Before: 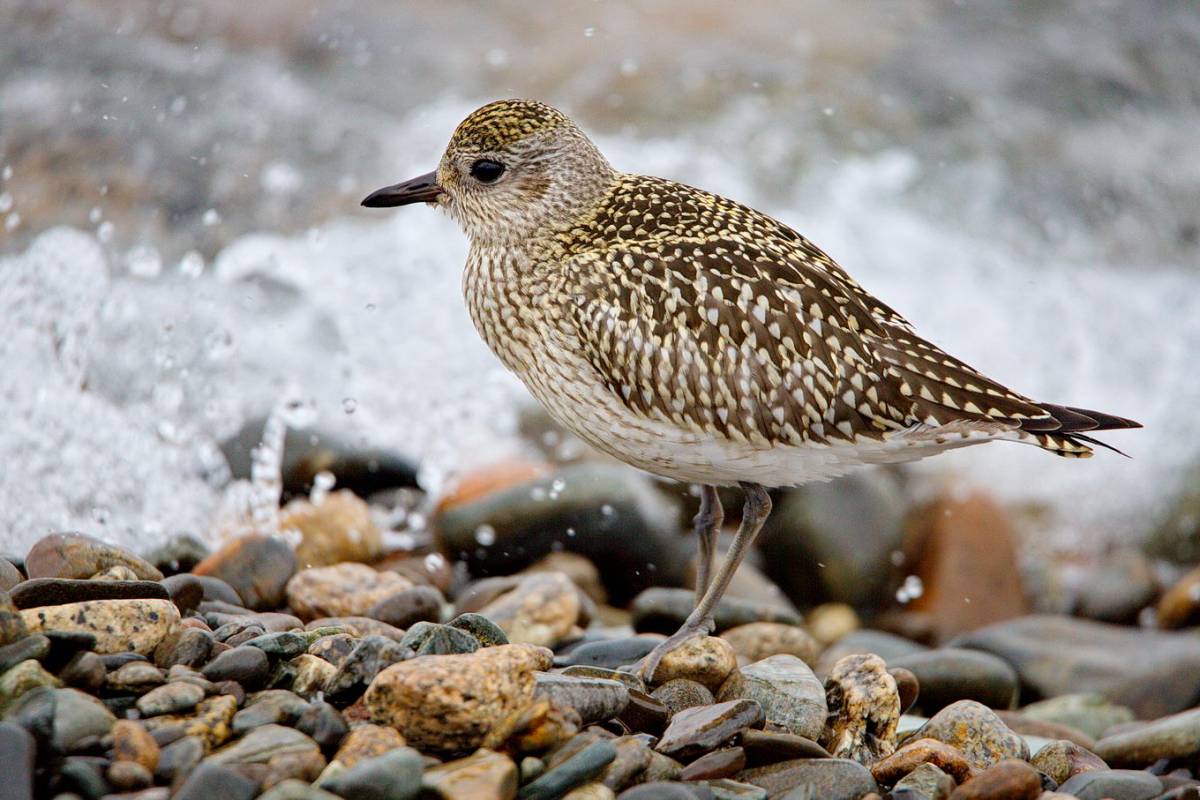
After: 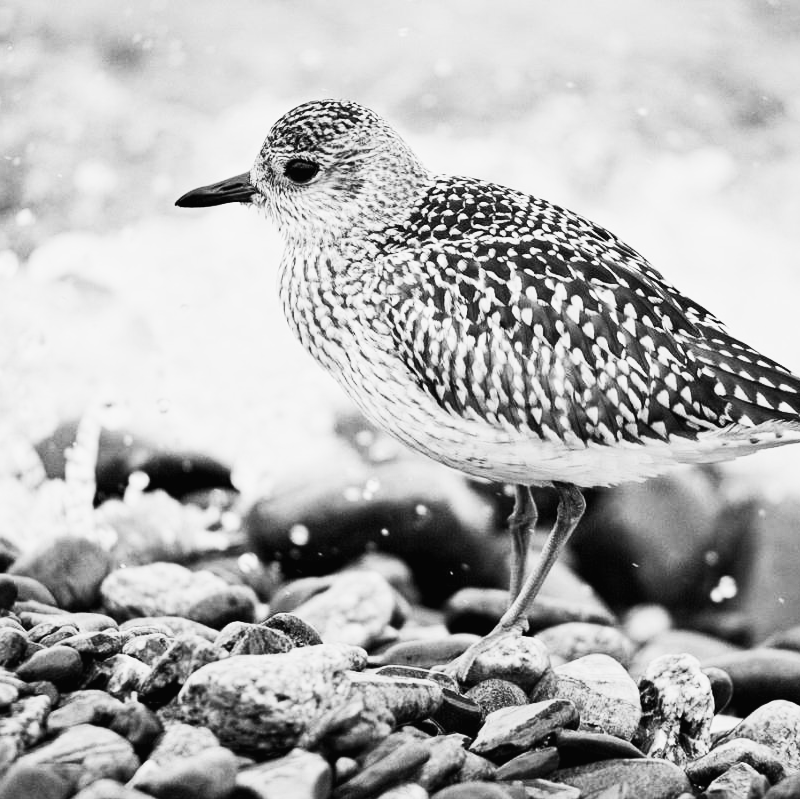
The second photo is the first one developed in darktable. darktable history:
white balance: red 0.925, blue 1.046
contrast brightness saturation: contrast 0.53, brightness 0.47, saturation -1
crop and rotate: left 15.546%, right 17.787%
filmic rgb: black relative exposure -7.65 EV, white relative exposure 4.56 EV, hardness 3.61
